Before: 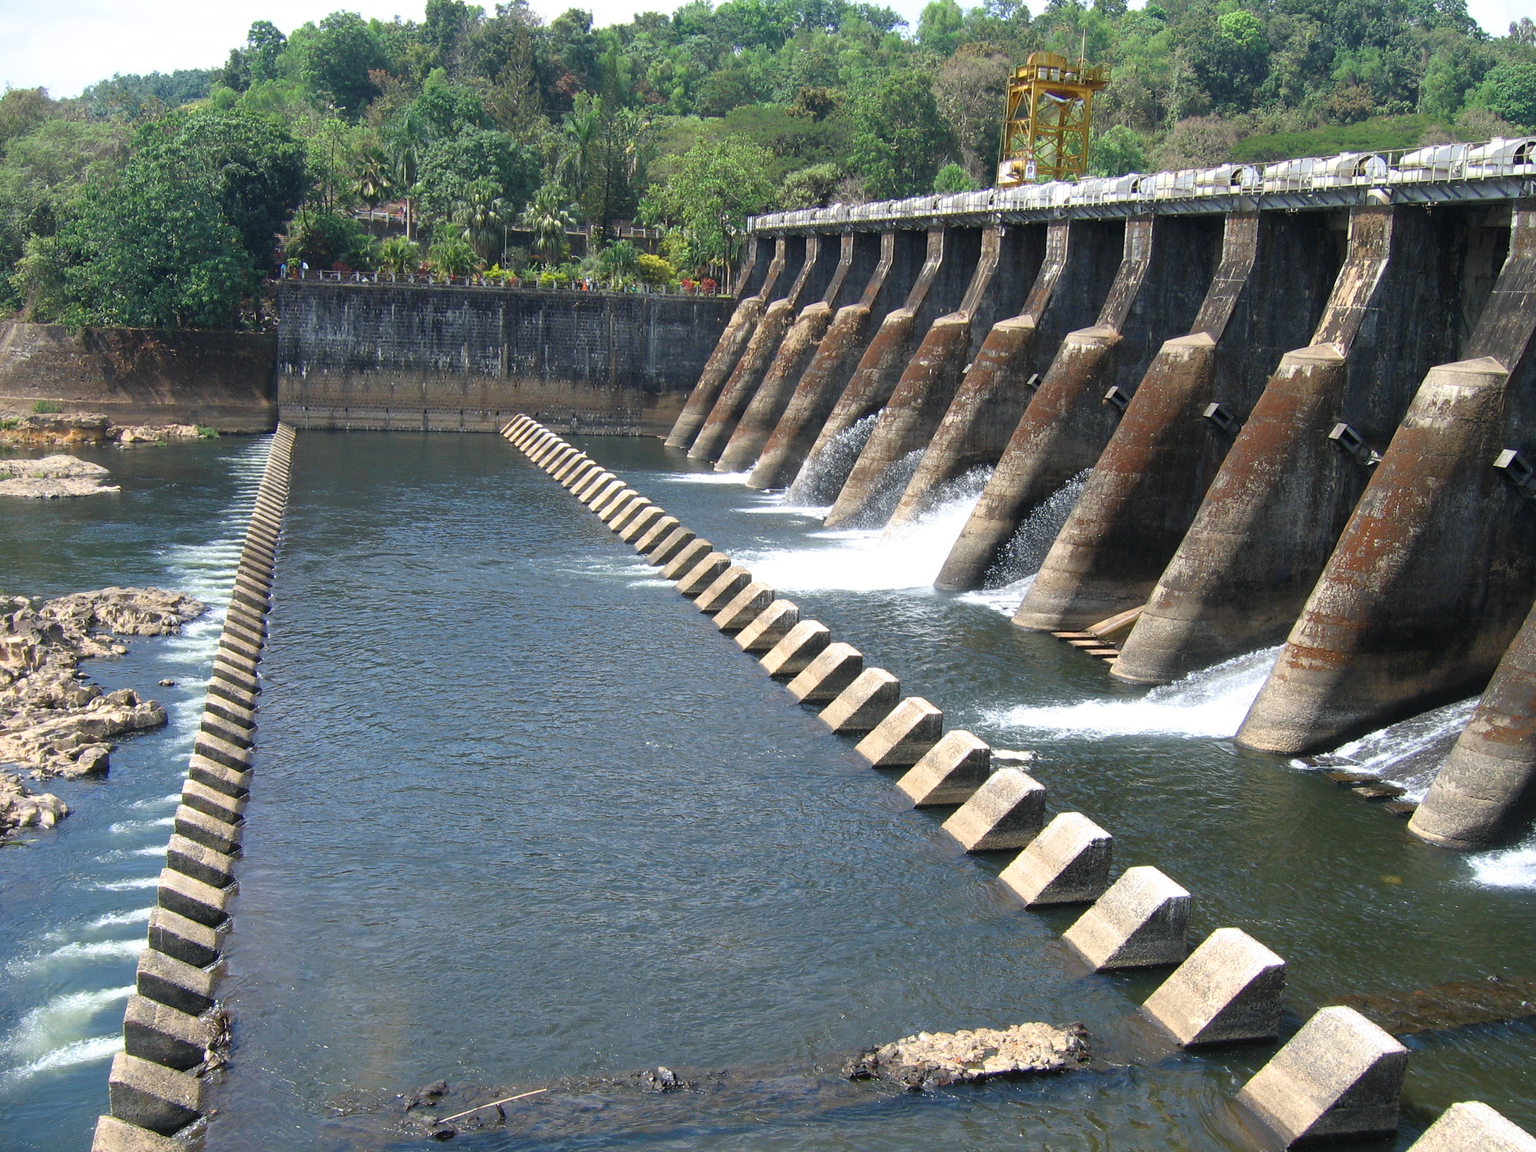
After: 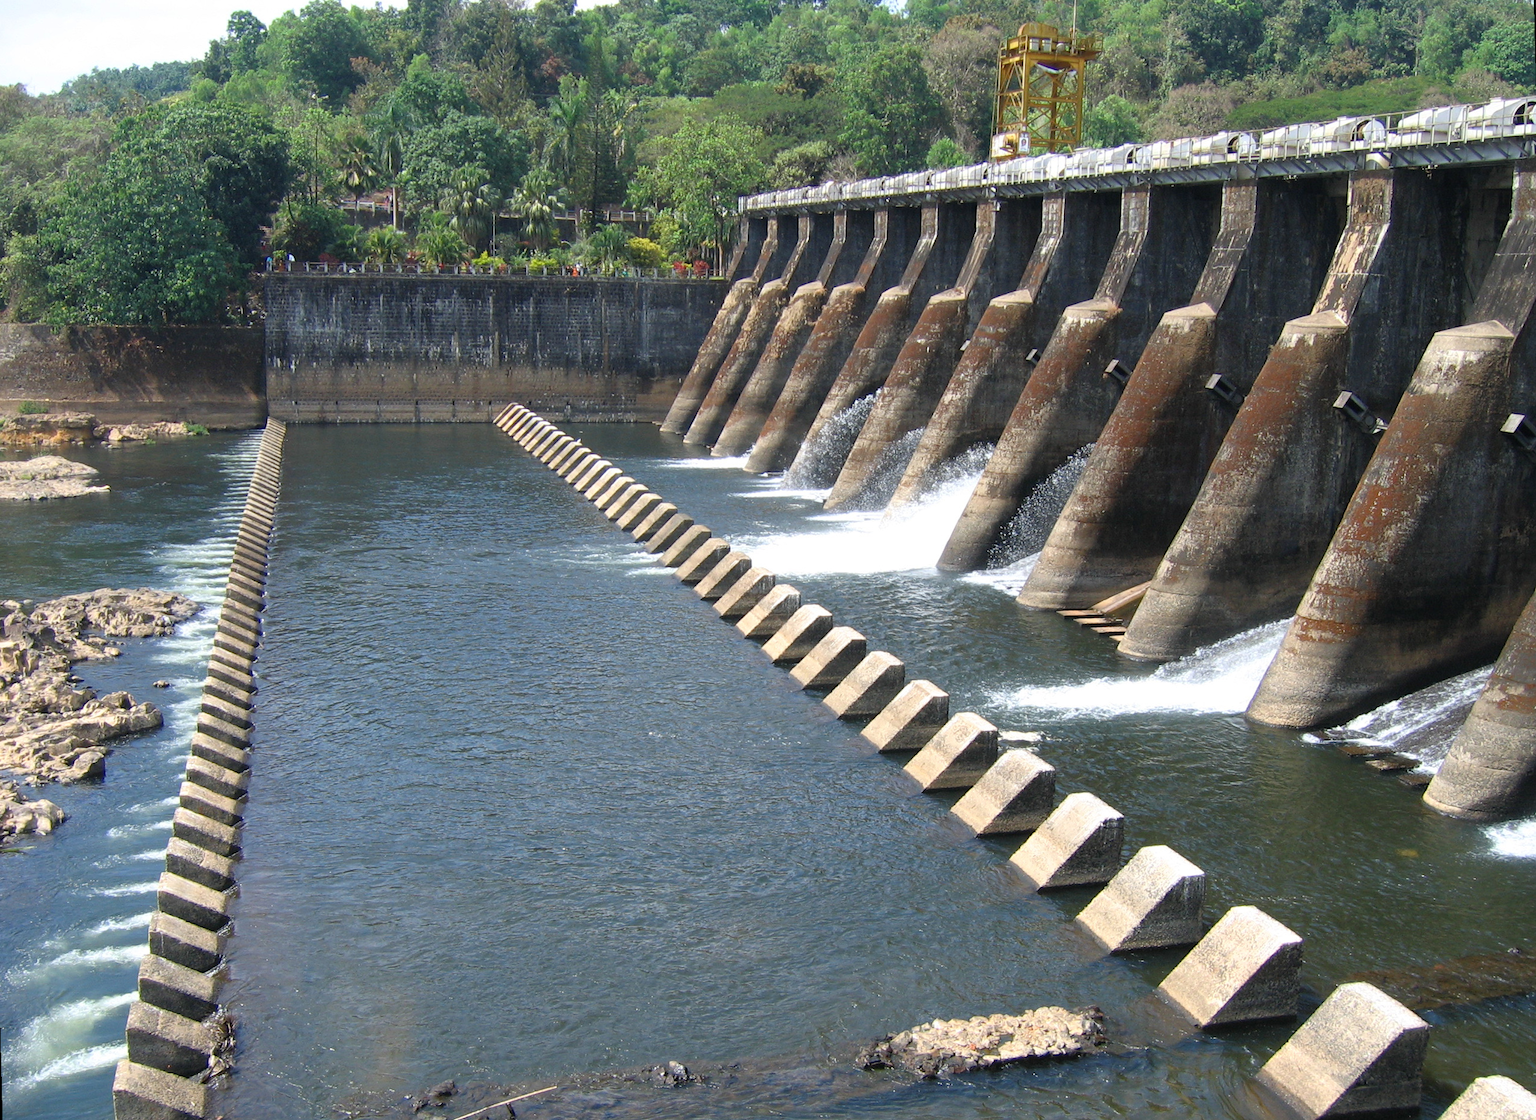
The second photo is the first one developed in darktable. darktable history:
white balance: red 1, blue 1
rotate and perspective: rotation -1.42°, crop left 0.016, crop right 0.984, crop top 0.035, crop bottom 0.965
